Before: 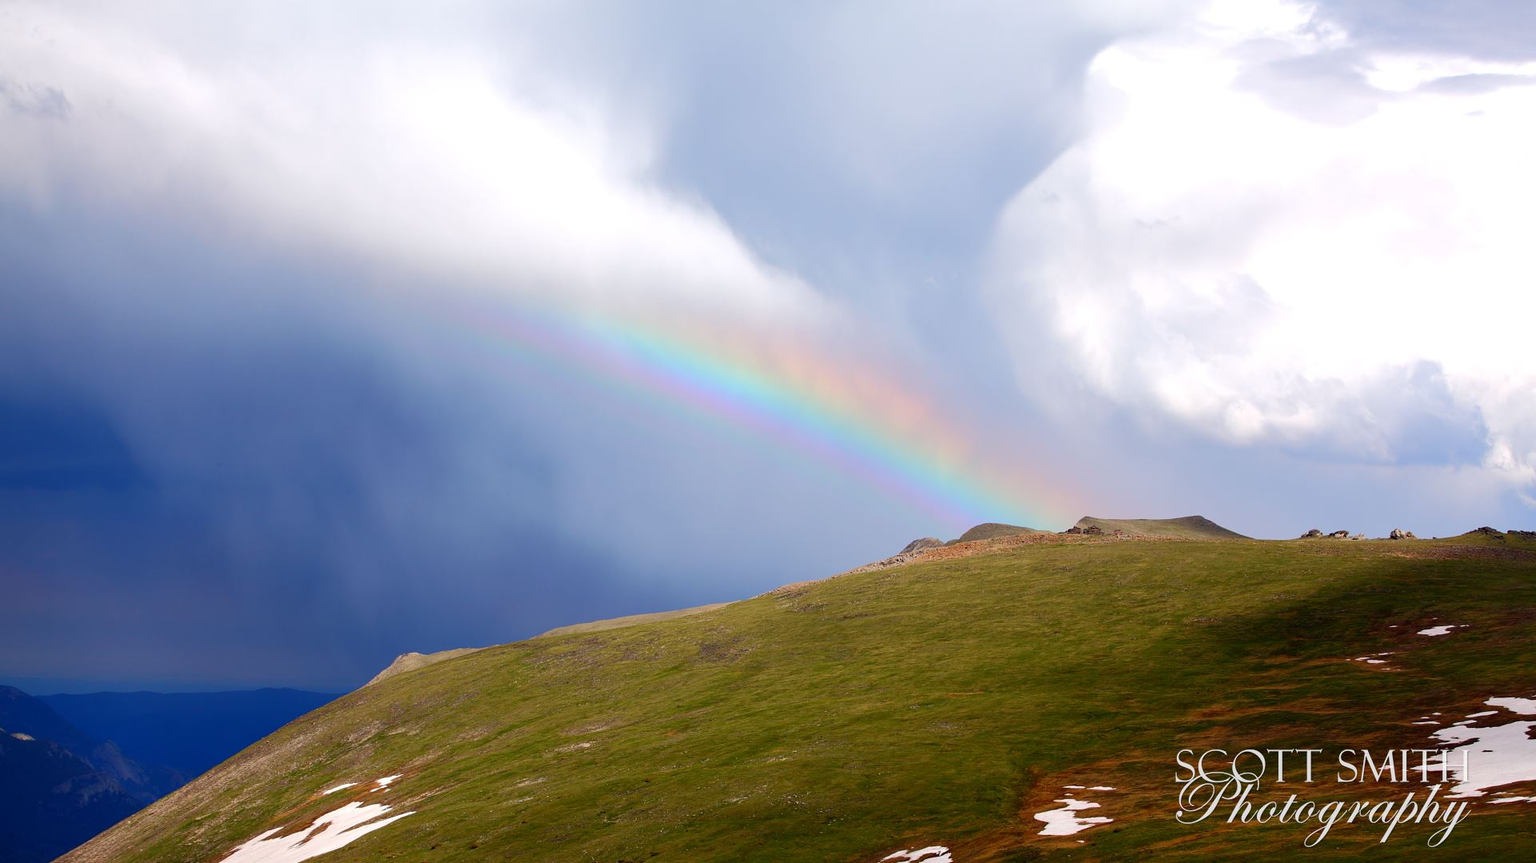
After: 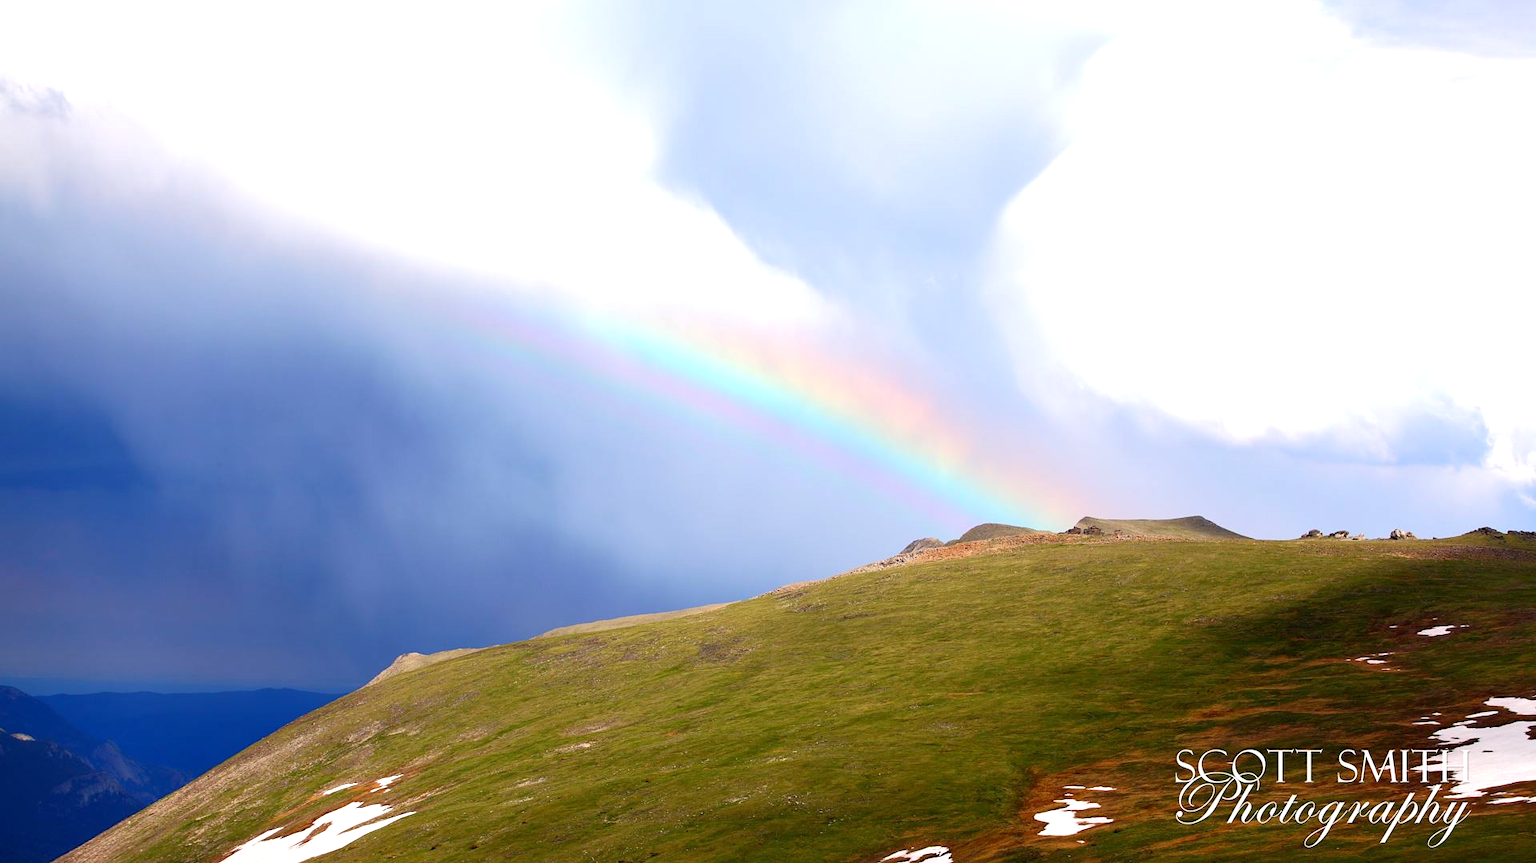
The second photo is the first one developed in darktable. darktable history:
exposure: exposure 0.567 EV, compensate highlight preservation false
